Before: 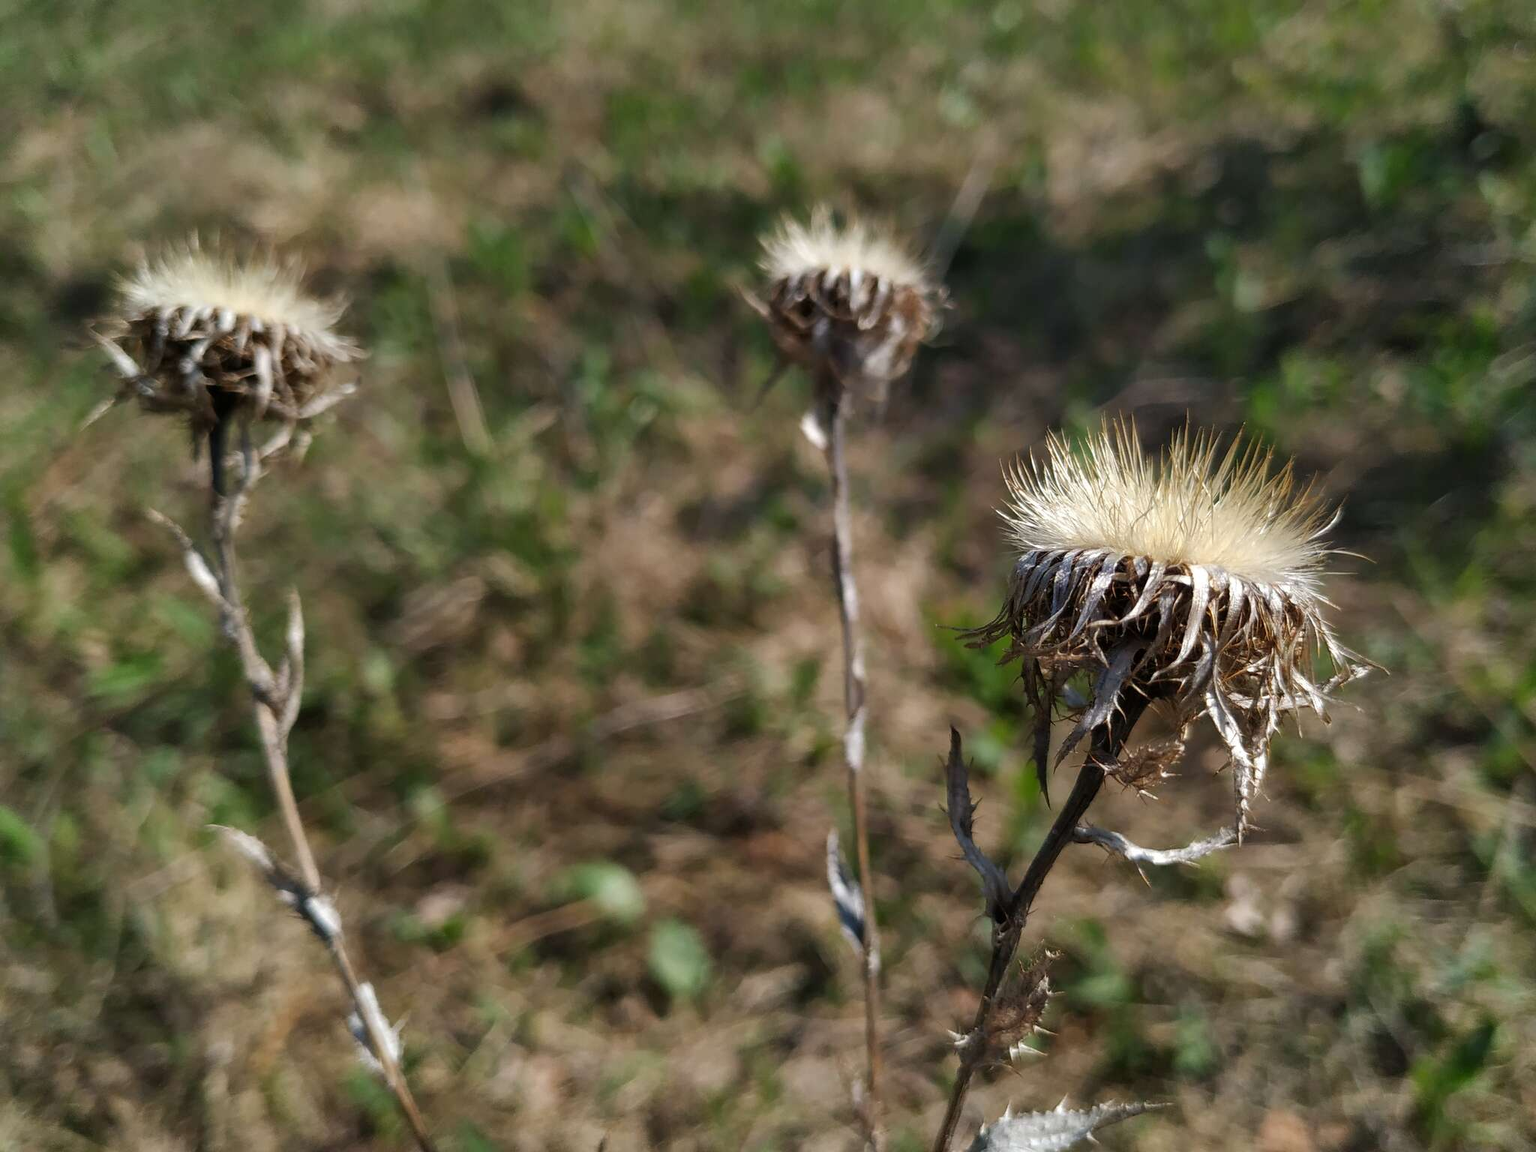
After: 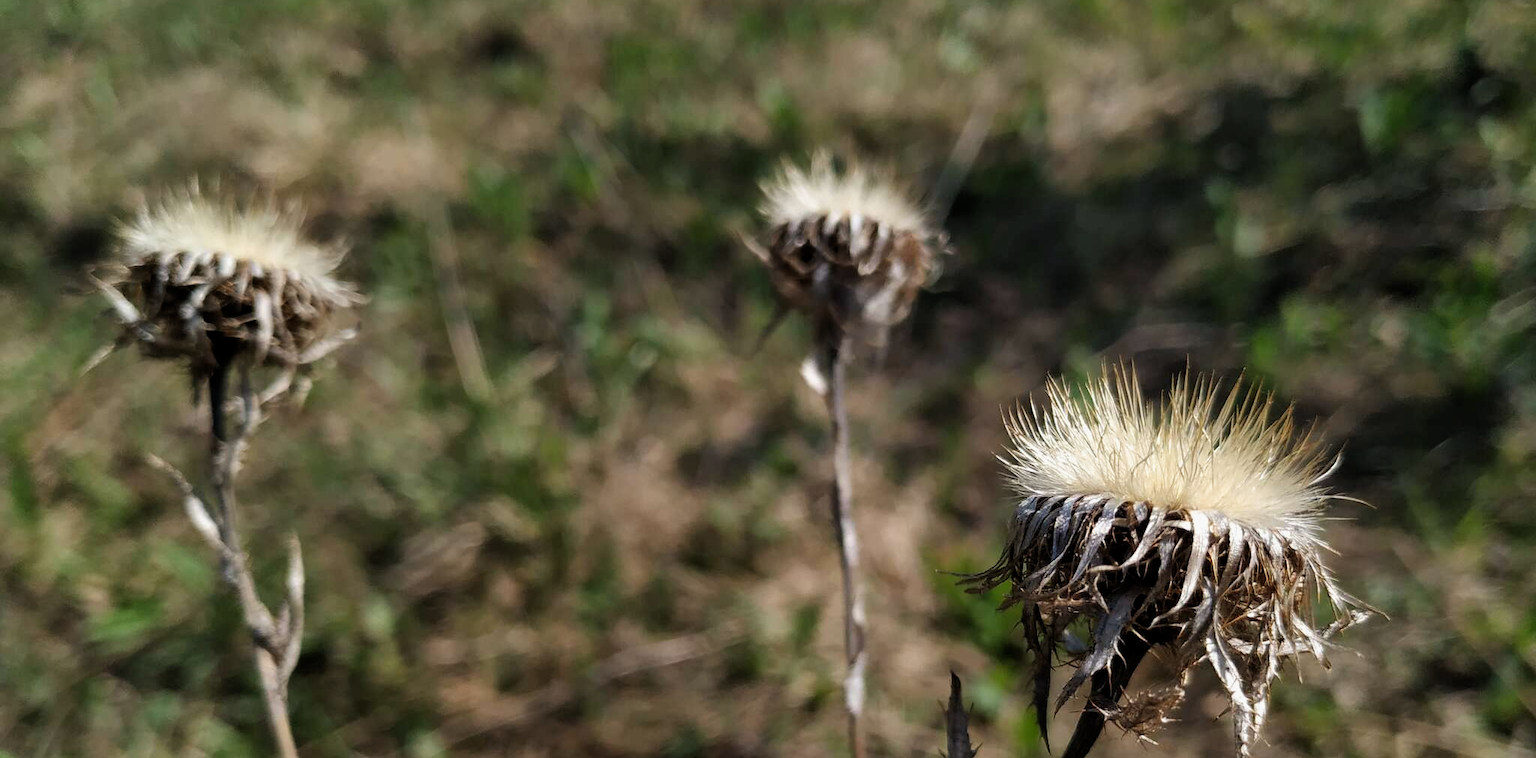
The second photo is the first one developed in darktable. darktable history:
filmic rgb: black relative exposure -12.8 EV, white relative exposure 2.81 EV, threshold 5.99 EV, target black luminance 0%, hardness 8.59, latitude 71%, contrast 1.136, shadows ↔ highlights balance -0.452%, add noise in highlights 0.001, color science v3 (2019), use custom middle-gray values true, contrast in highlights soft, enable highlight reconstruction true
crop and rotate: top 4.756%, bottom 29.42%
